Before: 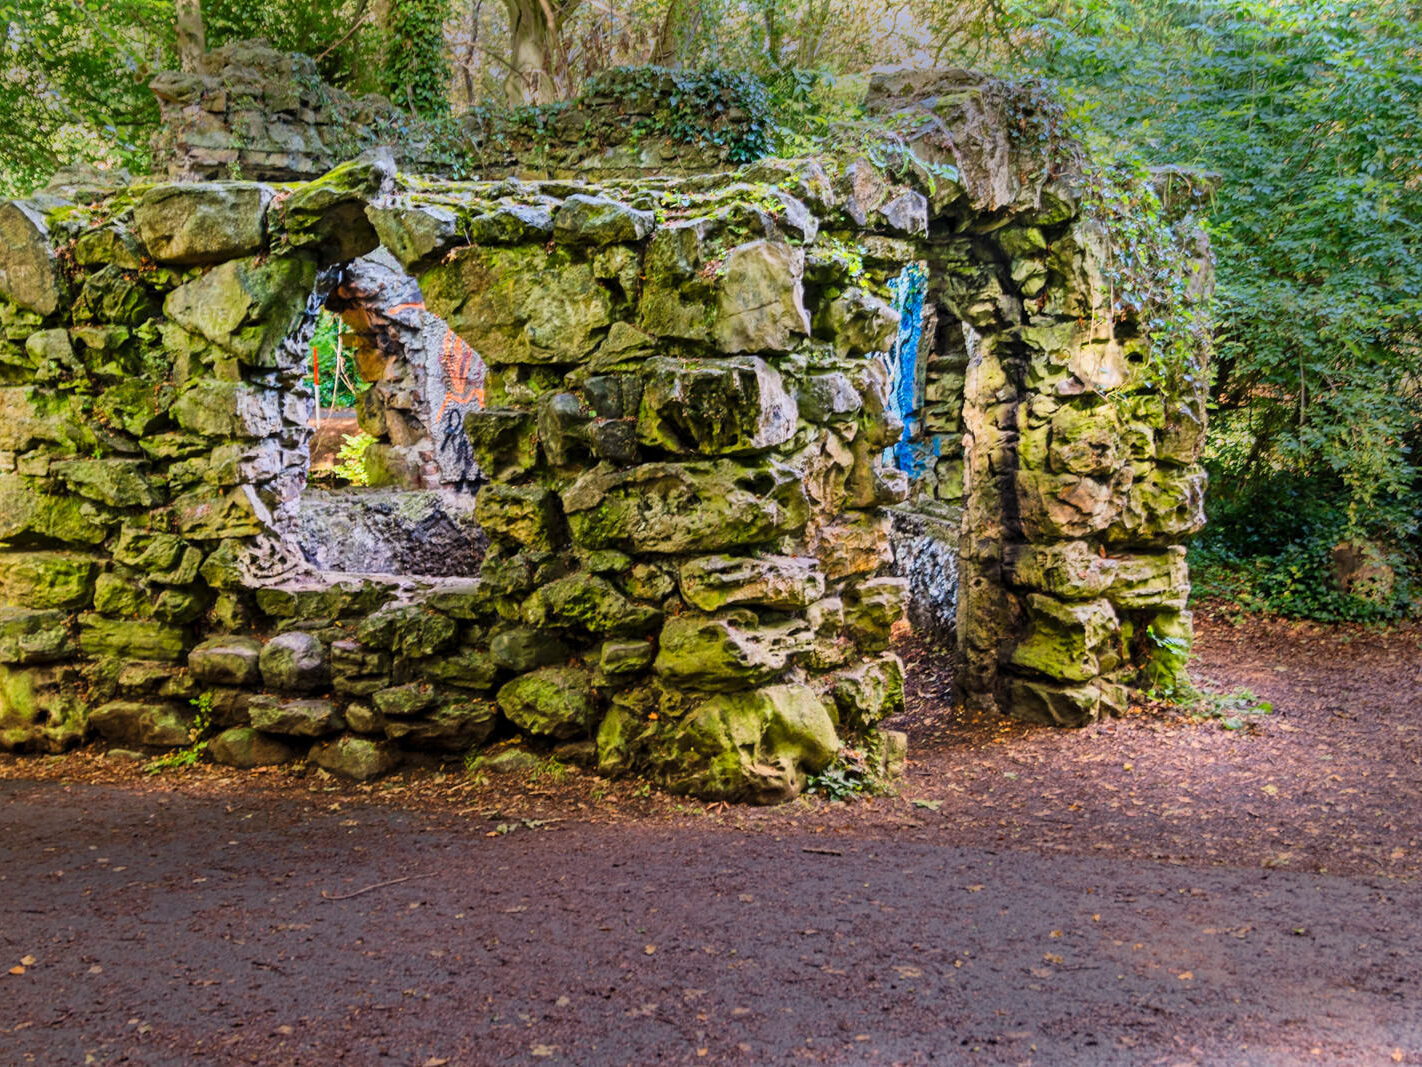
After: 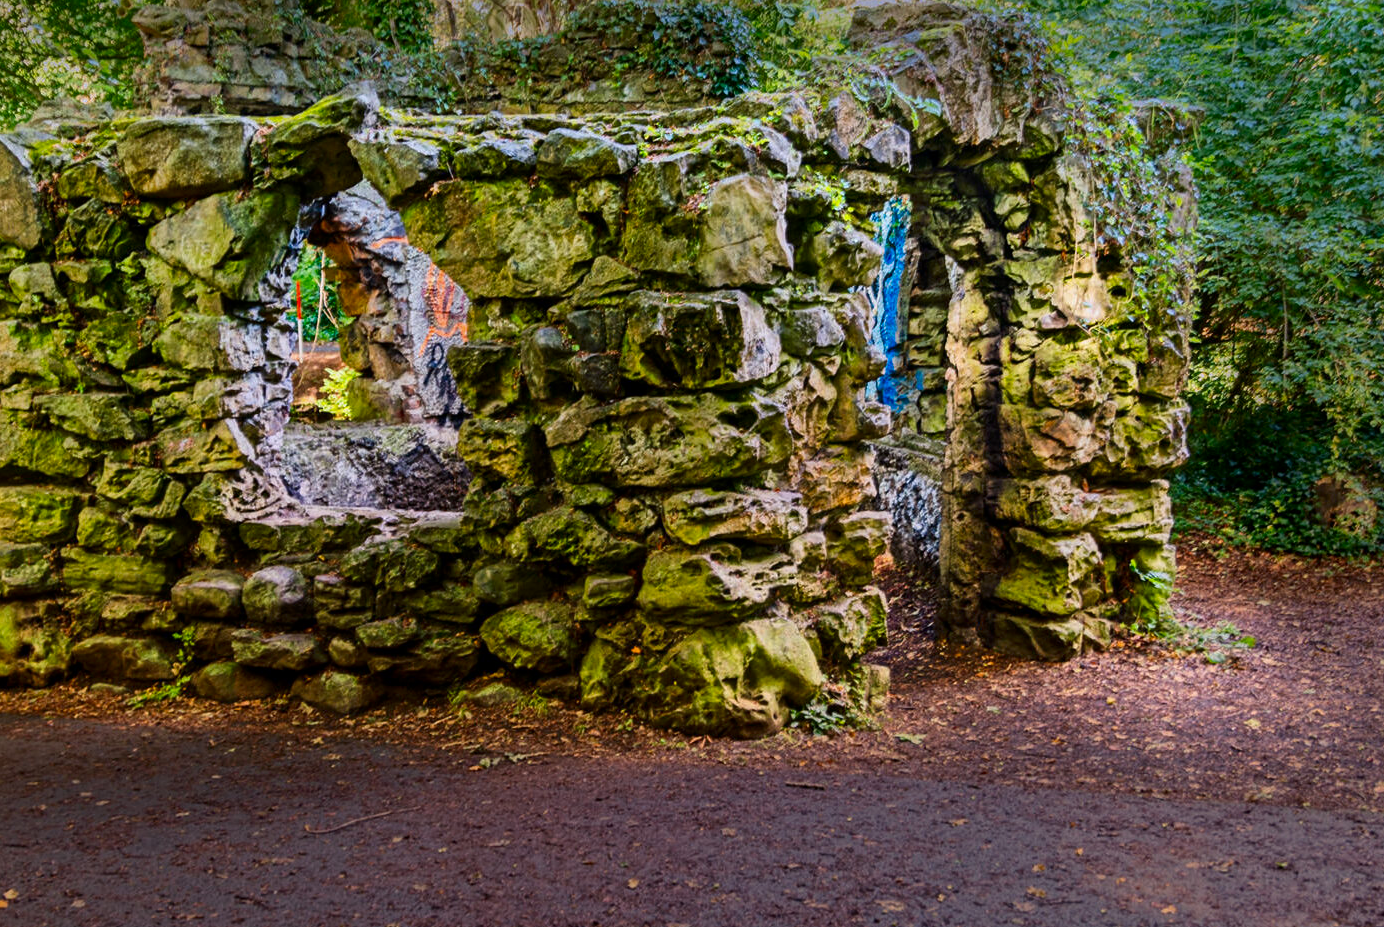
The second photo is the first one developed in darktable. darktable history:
contrast brightness saturation: contrast 0.068, brightness -0.125, saturation 0.05
crop: left 1.243%, top 6.199%, right 1.361%, bottom 6.9%
